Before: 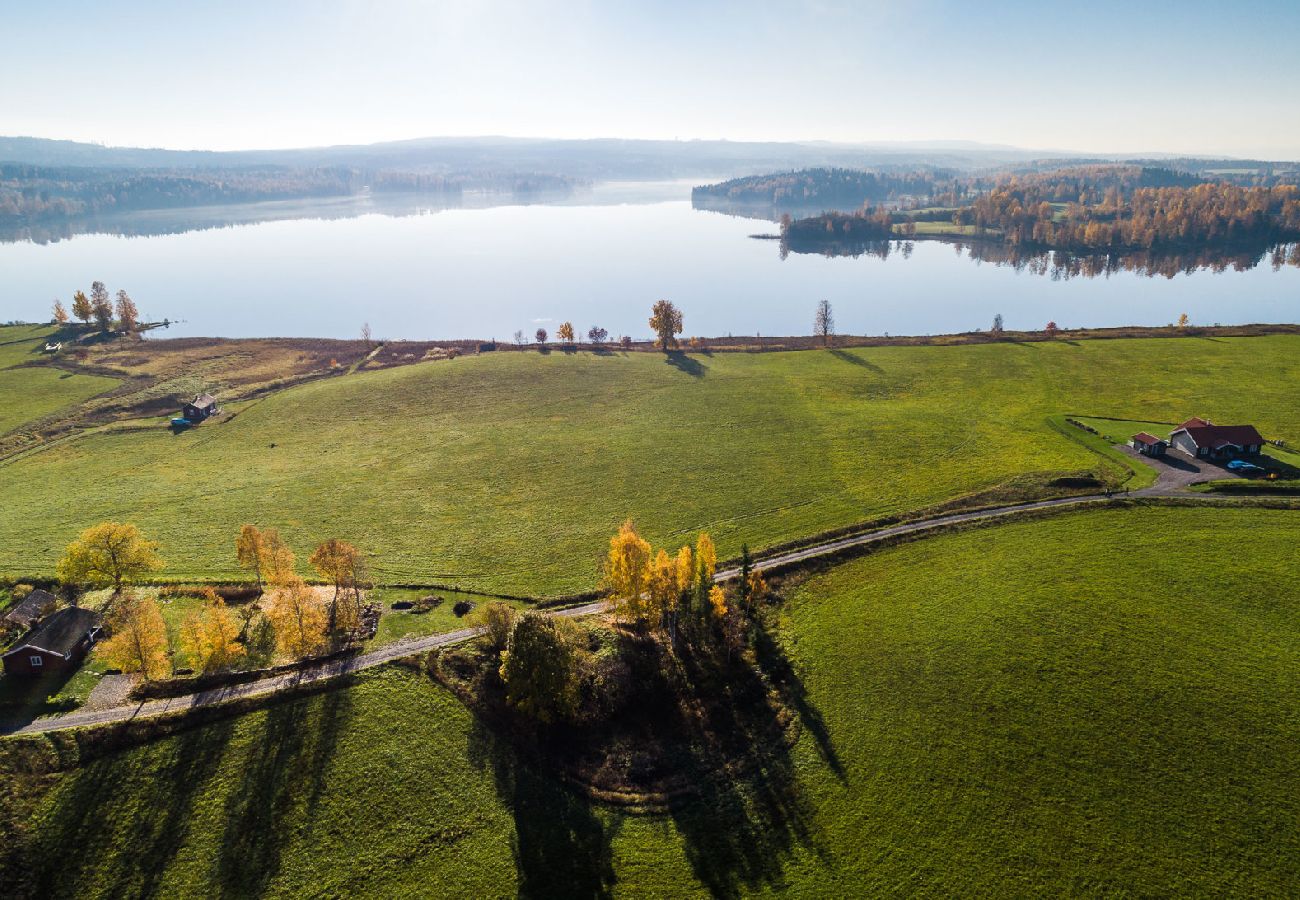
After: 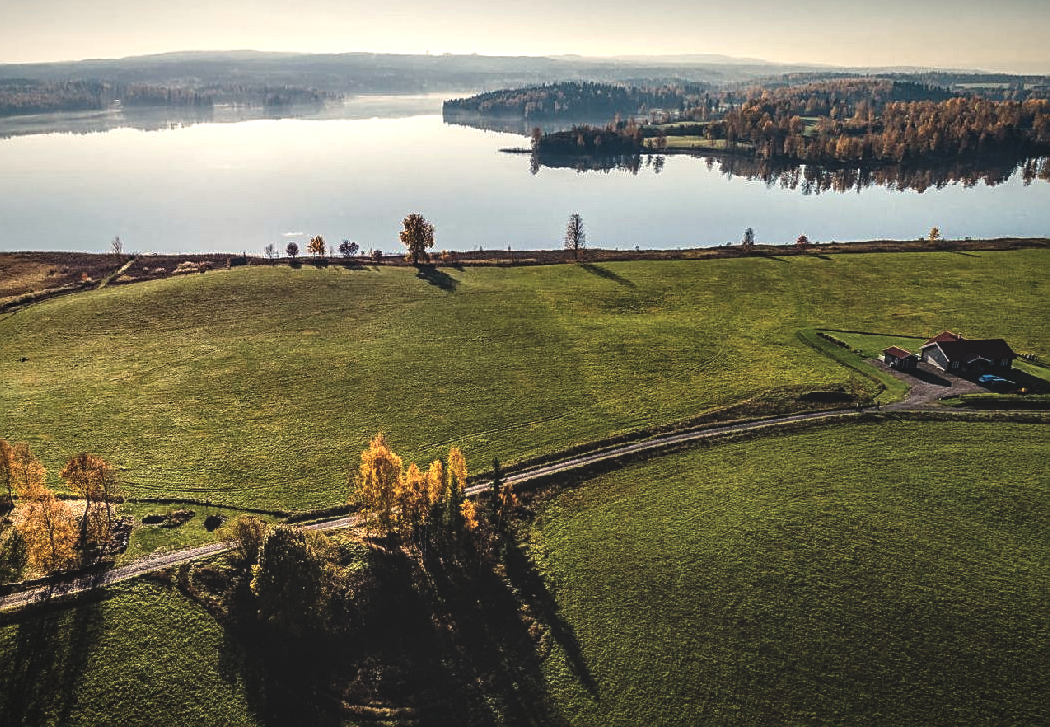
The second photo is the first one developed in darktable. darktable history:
sharpen: on, module defaults
local contrast: highlights 20%, shadows 70%, detail 170%
vignetting: fall-off start 80.87%, fall-off radius 61.59%, brightness -0.384, saturation 0.007, center (0, 0.007), automatic ratio true, width/height ratio 1.418
crop: left 19.159%, top 9.58%, bottom 9.58%
white balance: red 1.045, blue 0.932
tone equalizer: on, module defaults
rgb curve: curves: ch0 [(0, 0.186) (0.314, 0.284) (0.775, 0.708) (1, 1)], compensate middle gray true, preserve colors none
